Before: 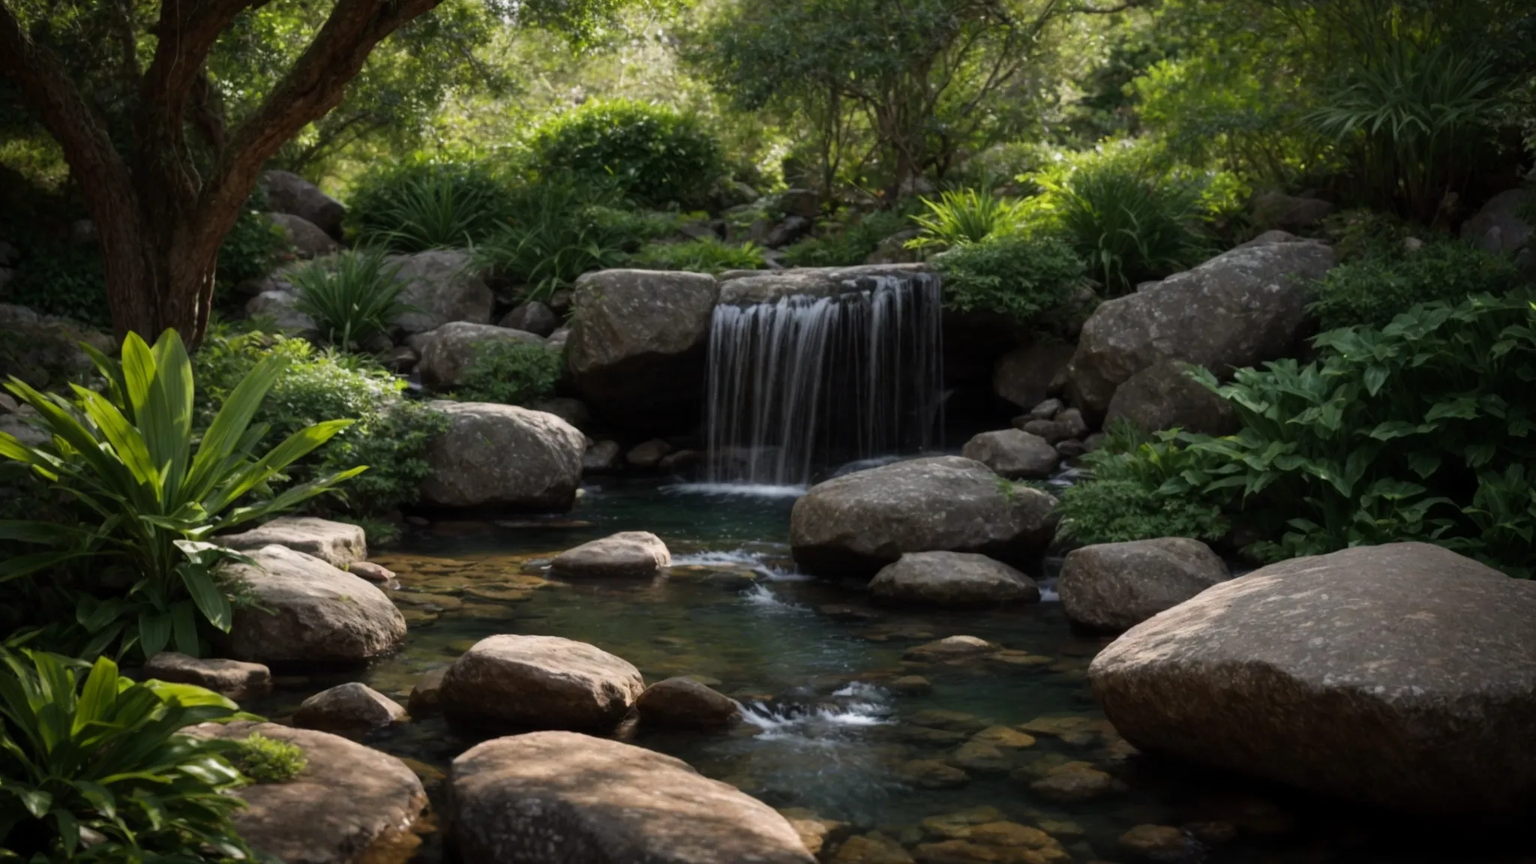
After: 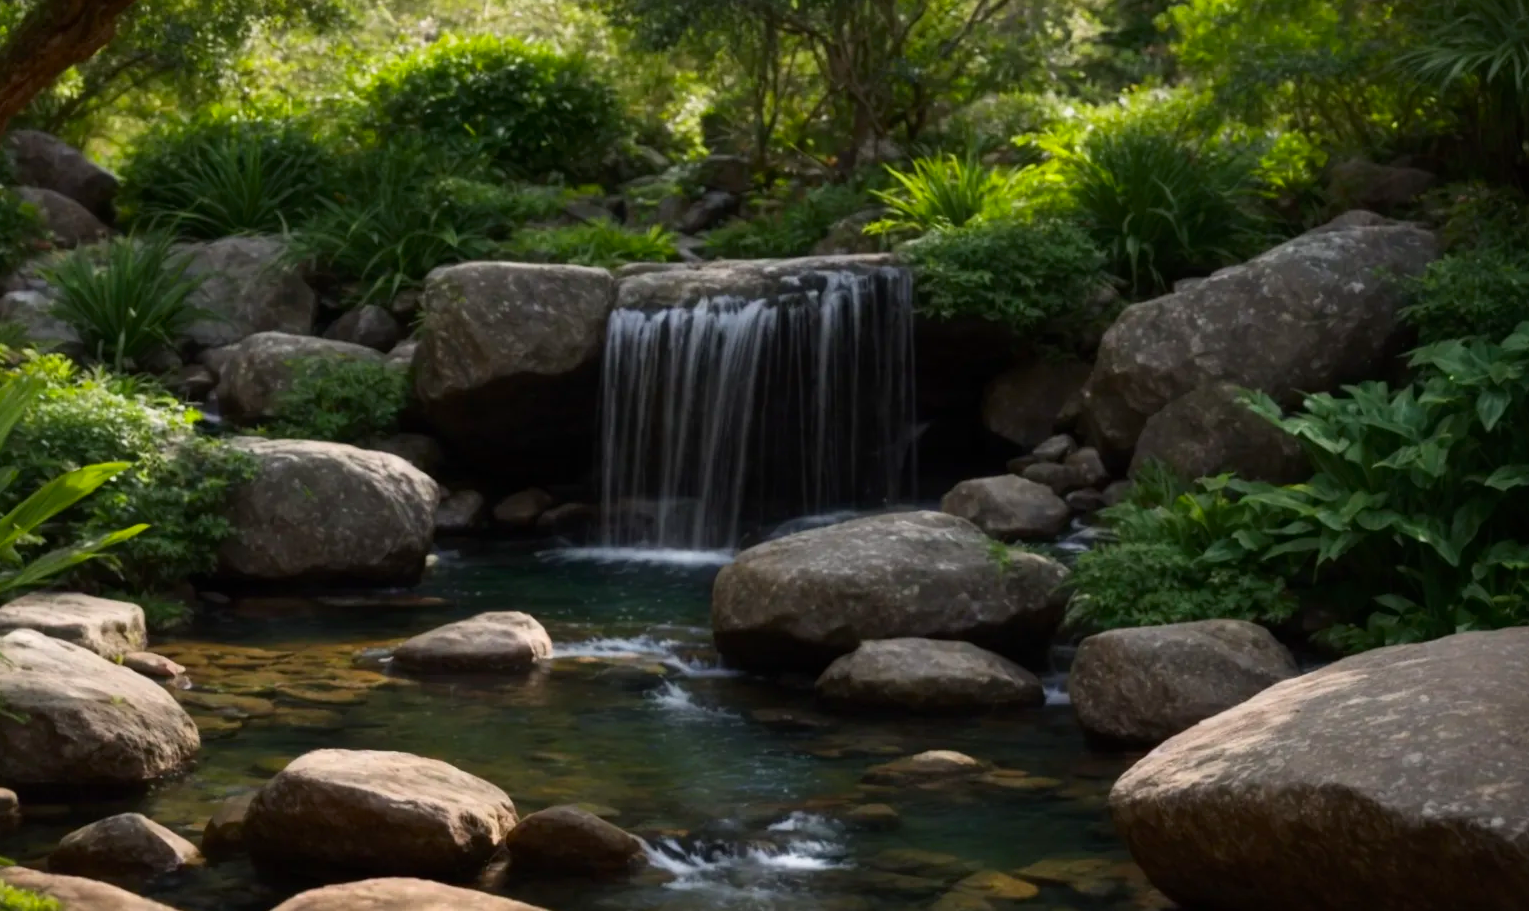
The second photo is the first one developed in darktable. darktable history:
crop: left 16.701%, top 8.434%, right 8.602%, bottom 12.483%
contrast brightness saturation: contrast 0.094, saturation 0.277
